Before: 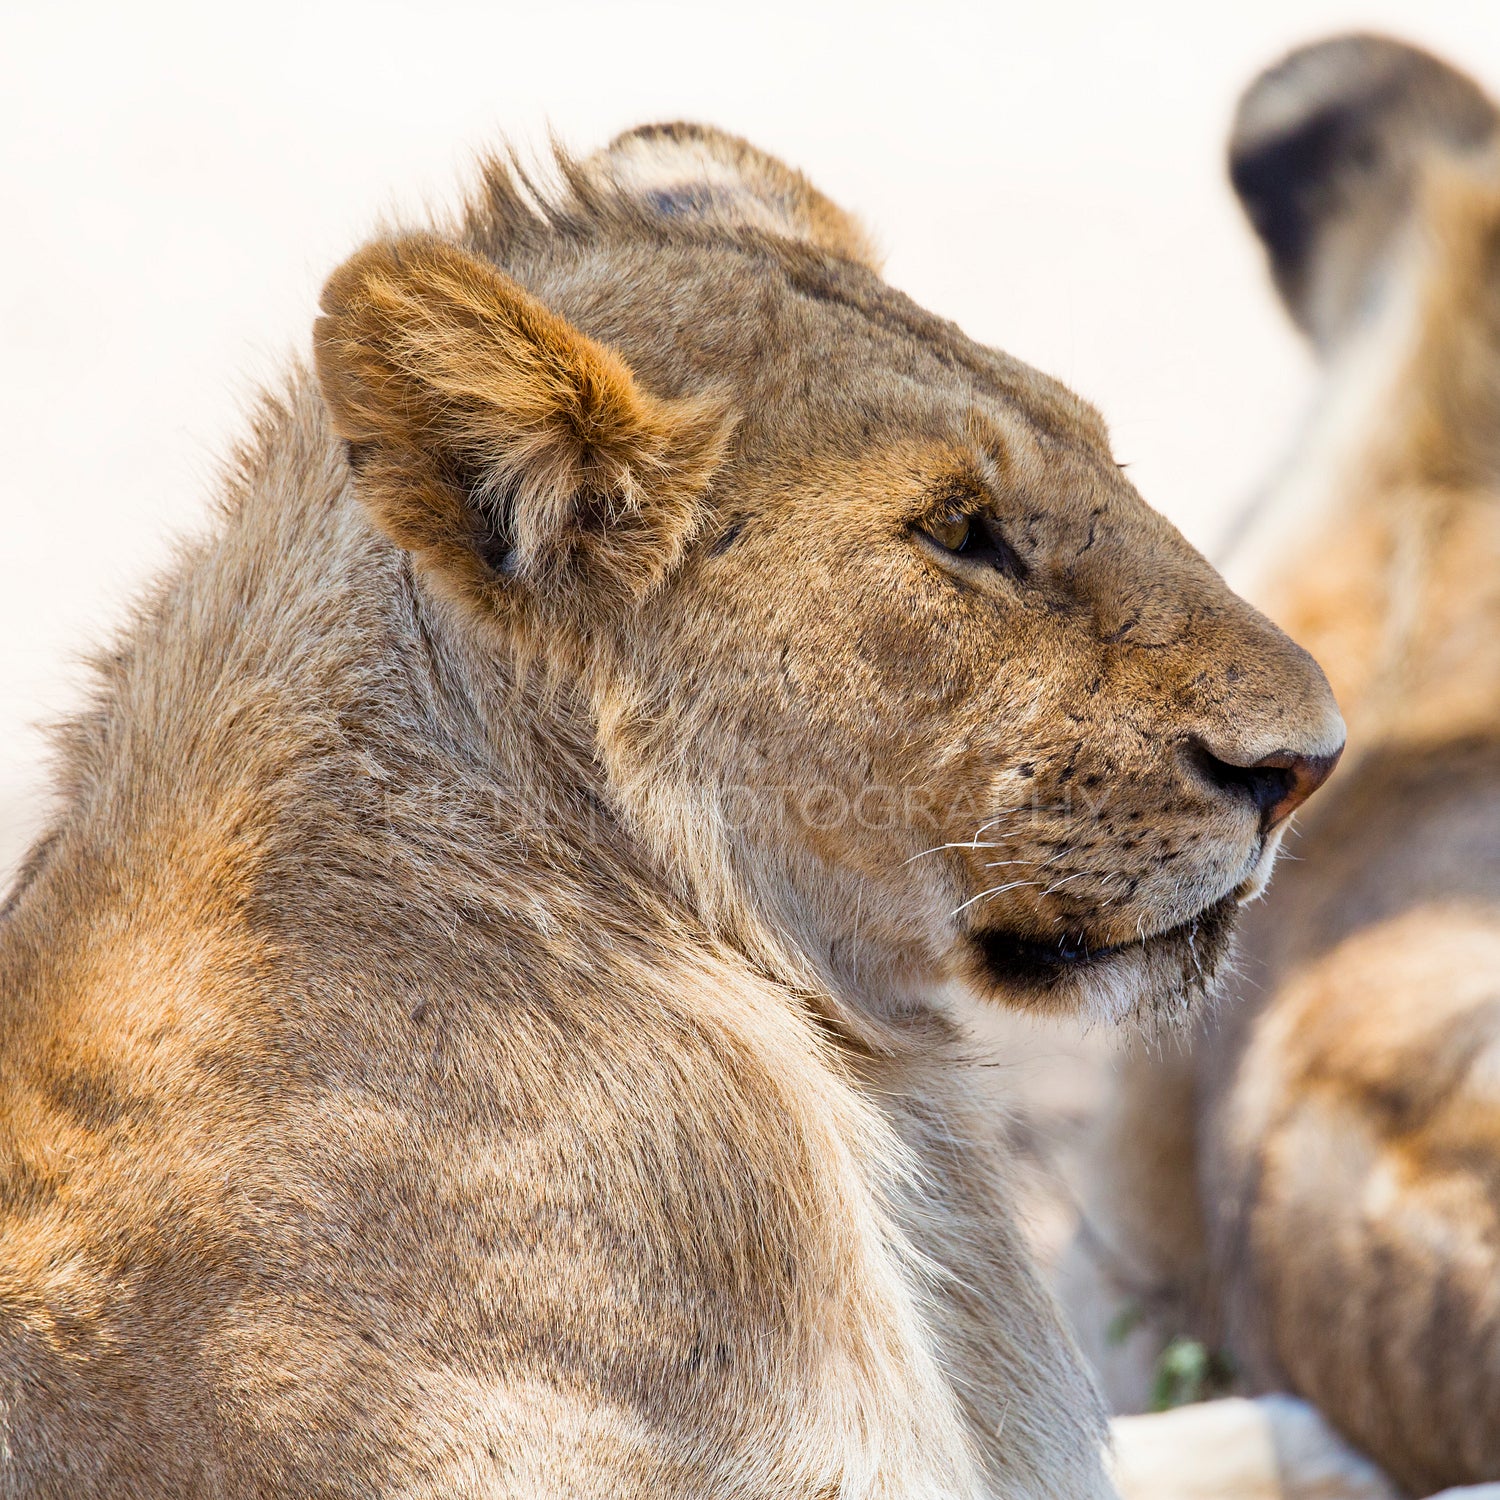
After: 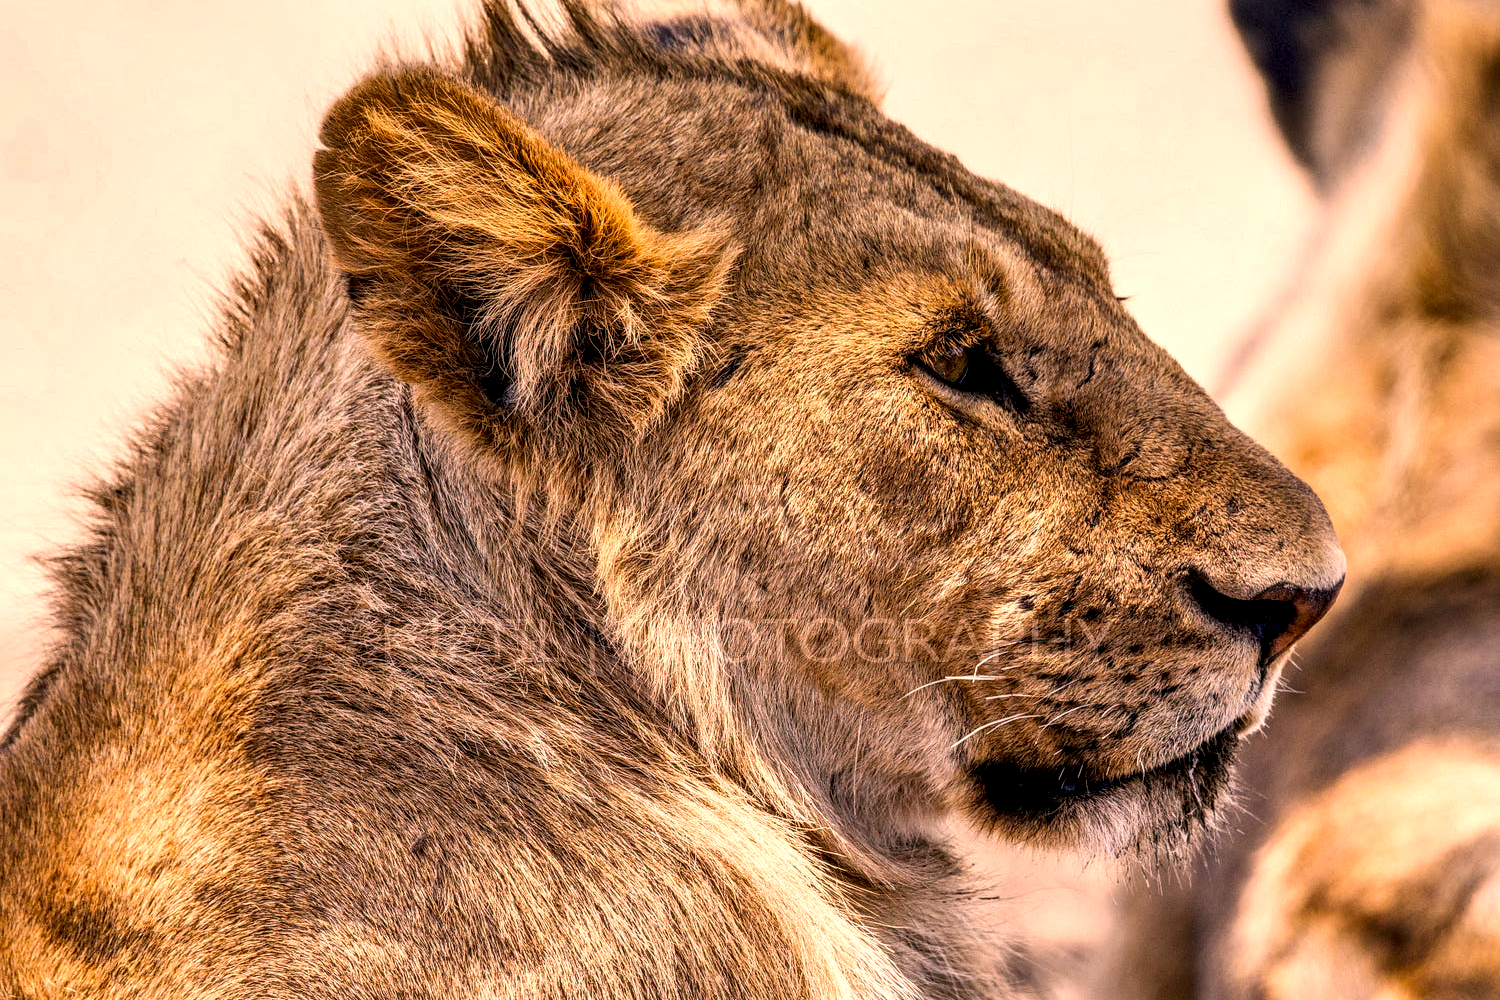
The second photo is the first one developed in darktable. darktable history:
local contrast: highlights 19%, detail 186%
color correction: highlights a* 21.88, highlights b* 22.25
crop: top 11.166%, bottom 22.168%
shadows and highlights: soften with gaussian
